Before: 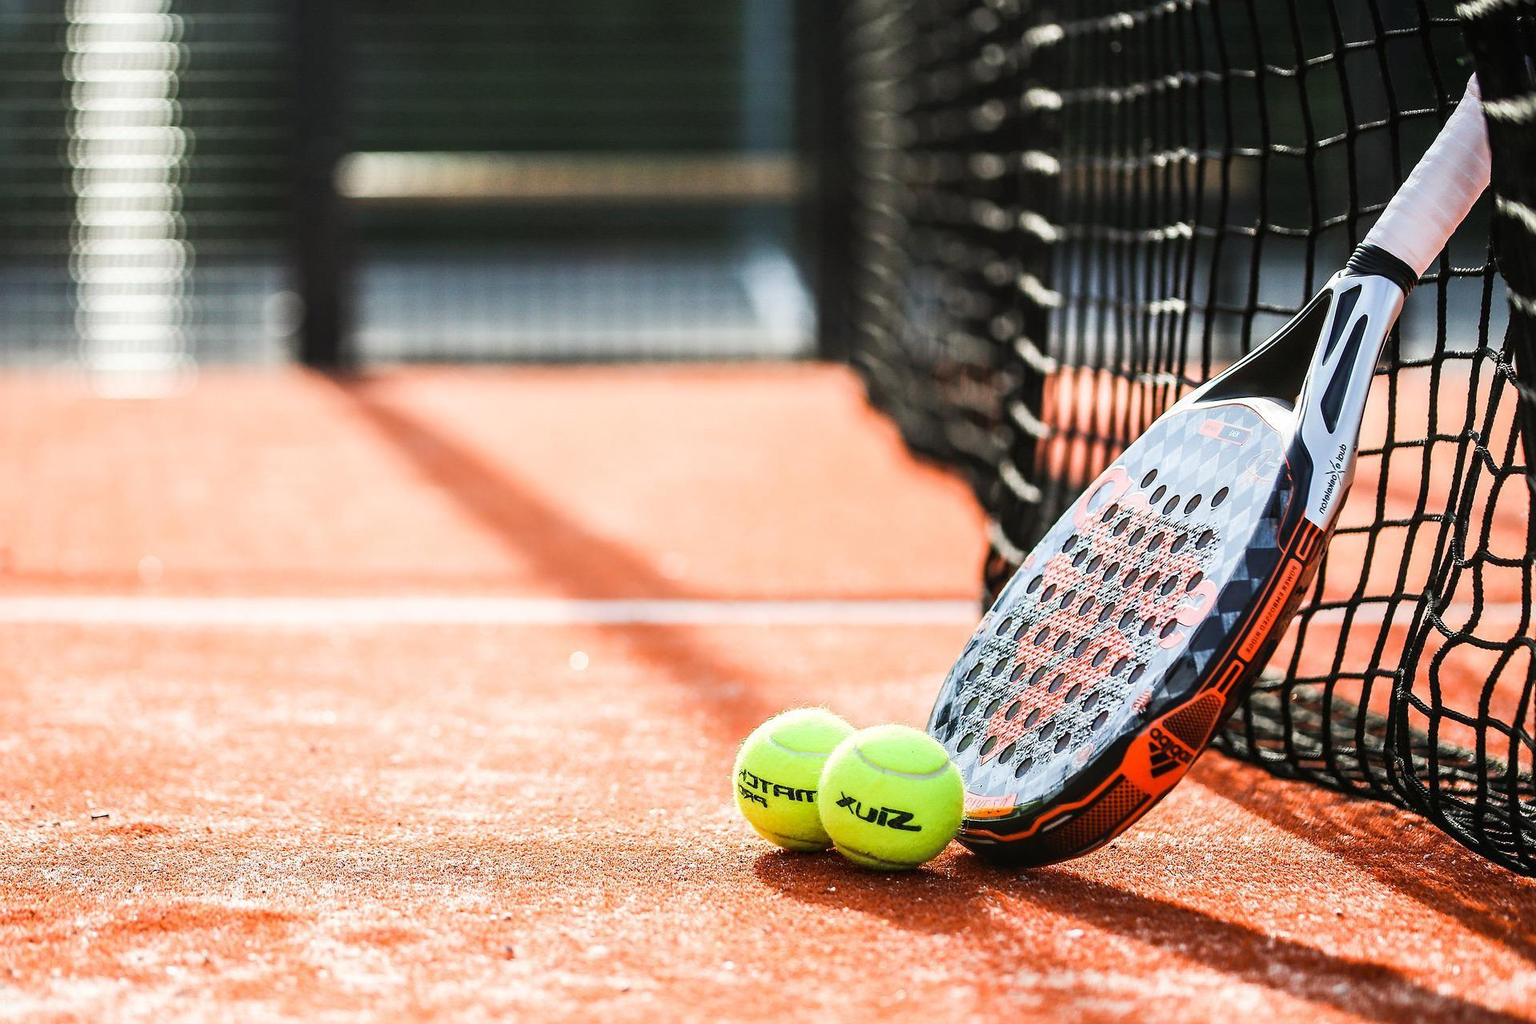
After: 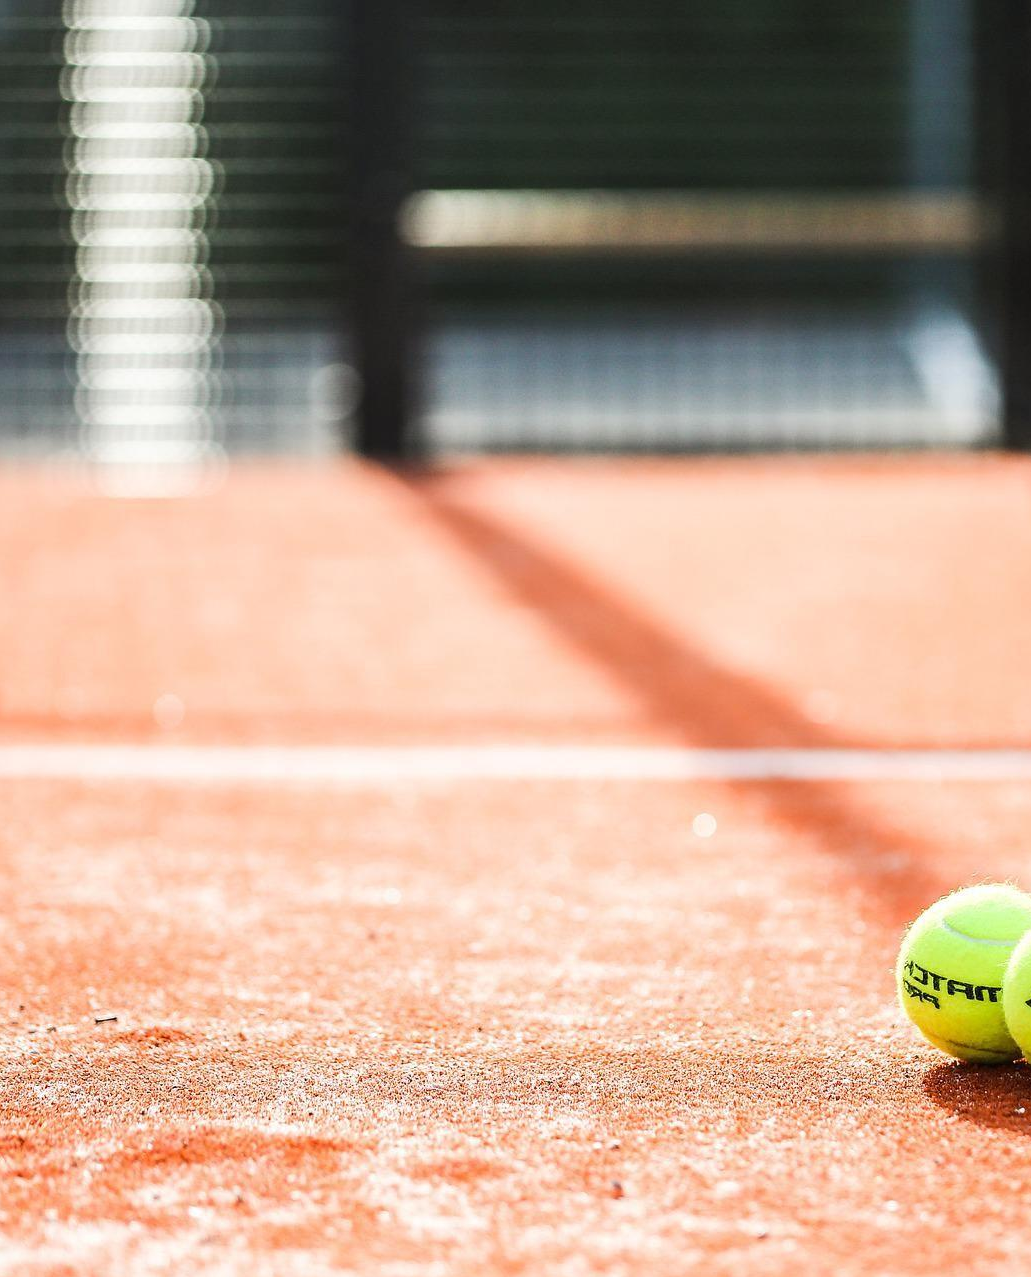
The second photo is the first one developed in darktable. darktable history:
crop: left 1.019%, right 45.247%, bottom 0.081%
